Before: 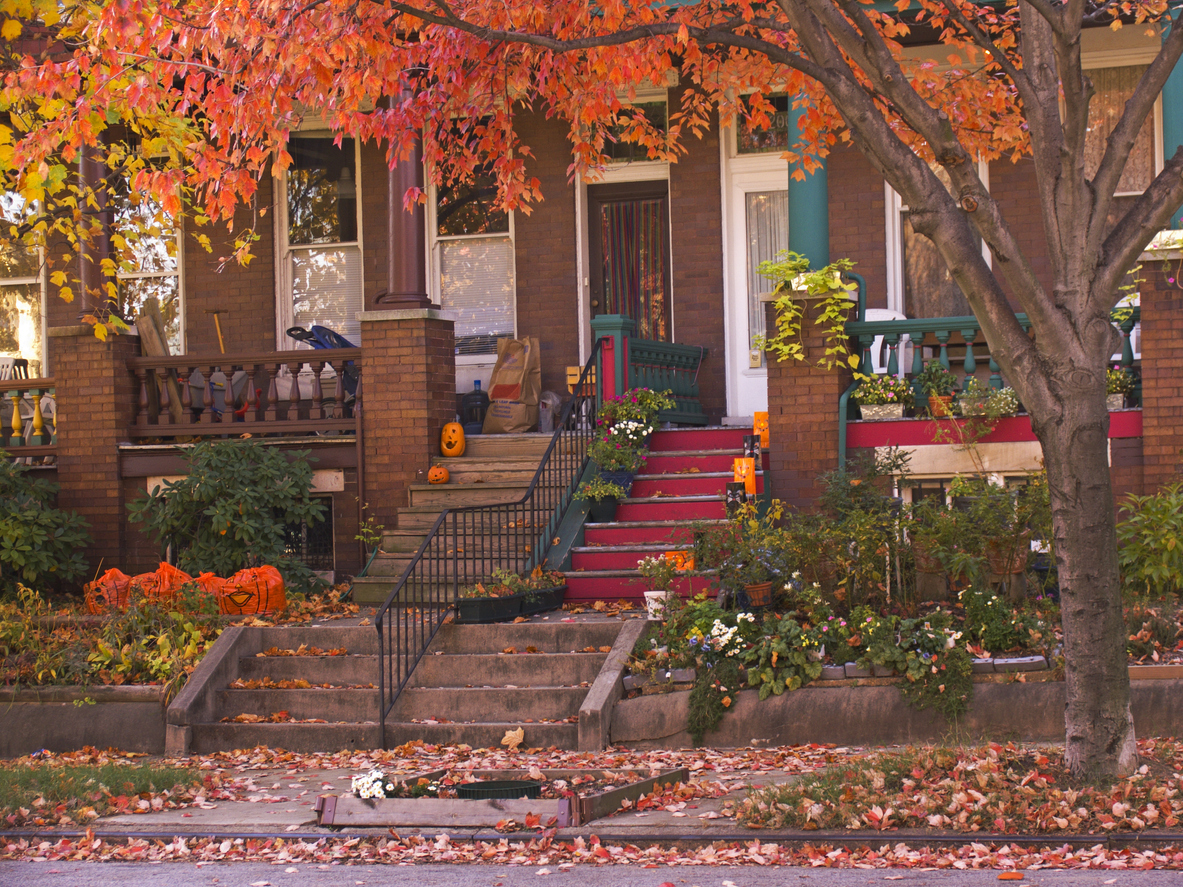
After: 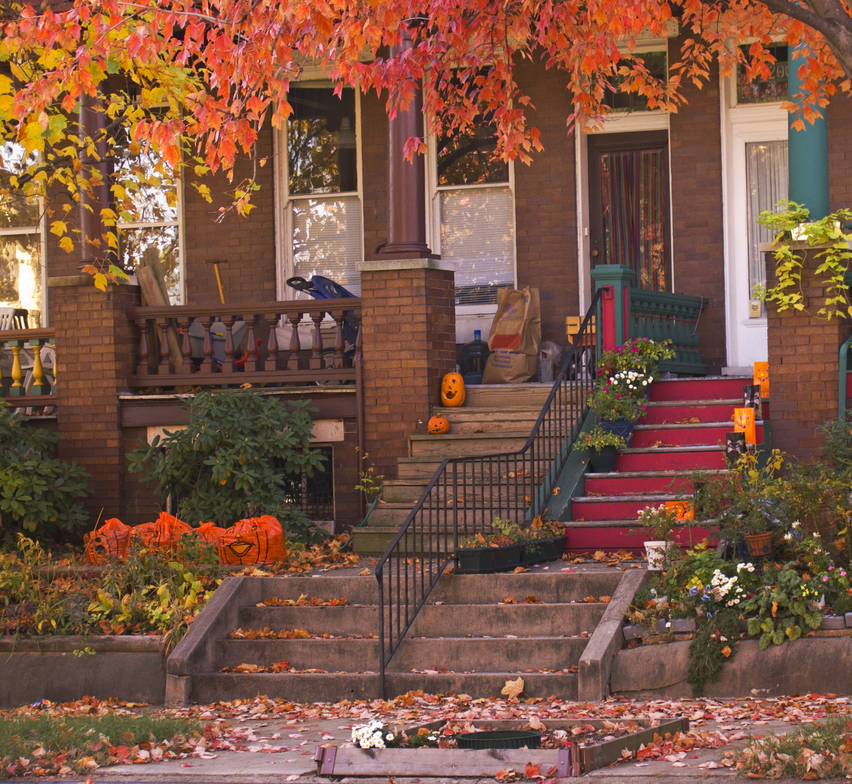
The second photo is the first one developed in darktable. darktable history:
crop: top 5.747%, right 27.913%, bottom 5.761%
